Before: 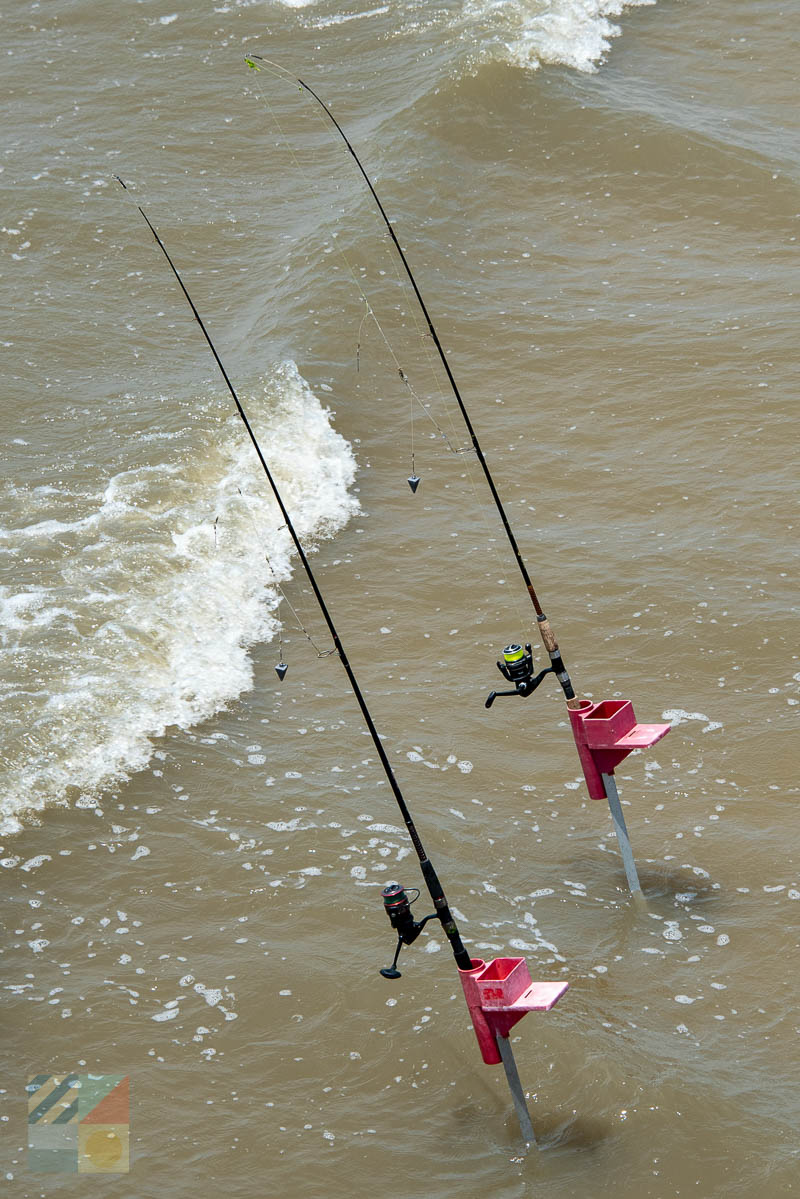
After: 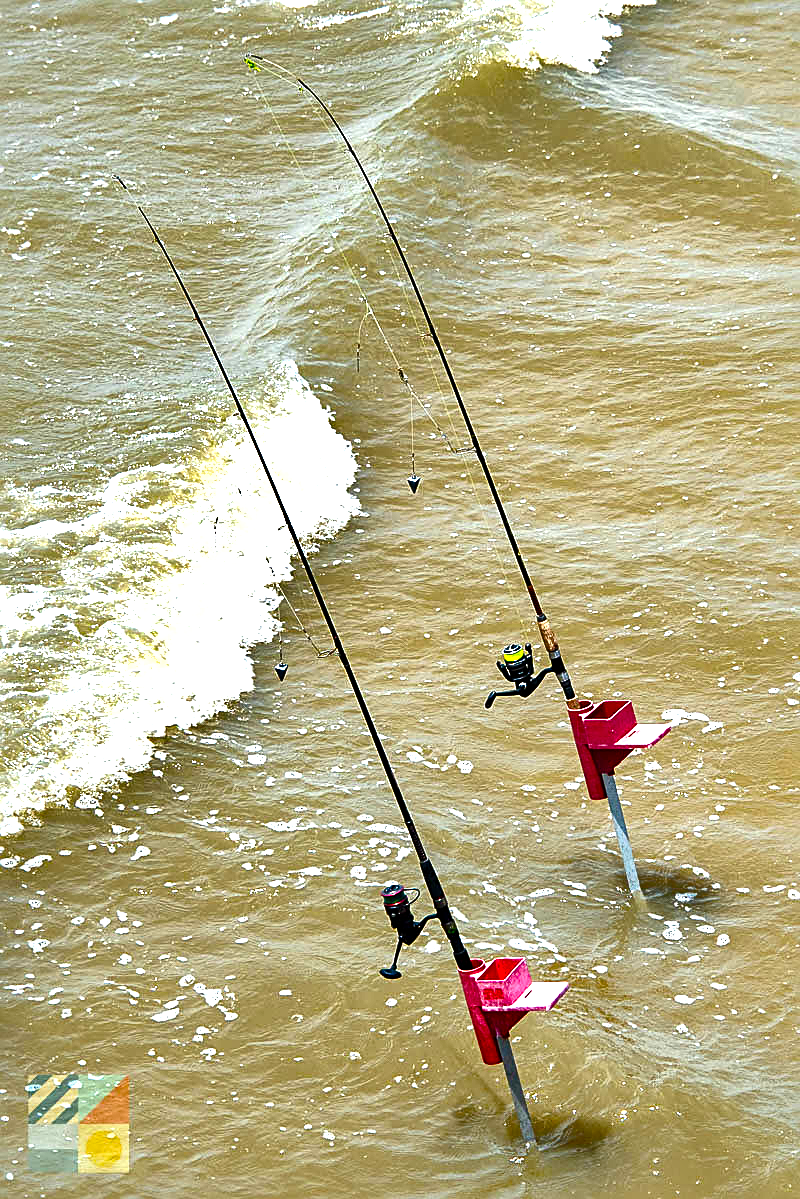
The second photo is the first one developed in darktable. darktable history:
exposure: black level correction 0, exposure 1.1 EV, compensate highlight preservation false
sharpen: on, module defaults
local contrast: mode bilateral grid, contrast 19, coarseness 50, detail 173%, midtone range 0.2
shadows and highlights: soften with gaussian
color balance rgb: linear chroma grading › global chroma 15.337%, perceptual saturation grading › global saturation 30.074%
base curve: curves: ch0 [(0, 0) (0.073, 0.04) (0.157, 0.139) (0.492, 0.492) (0.758, 0.758) (1, 1)], preserve colors none
